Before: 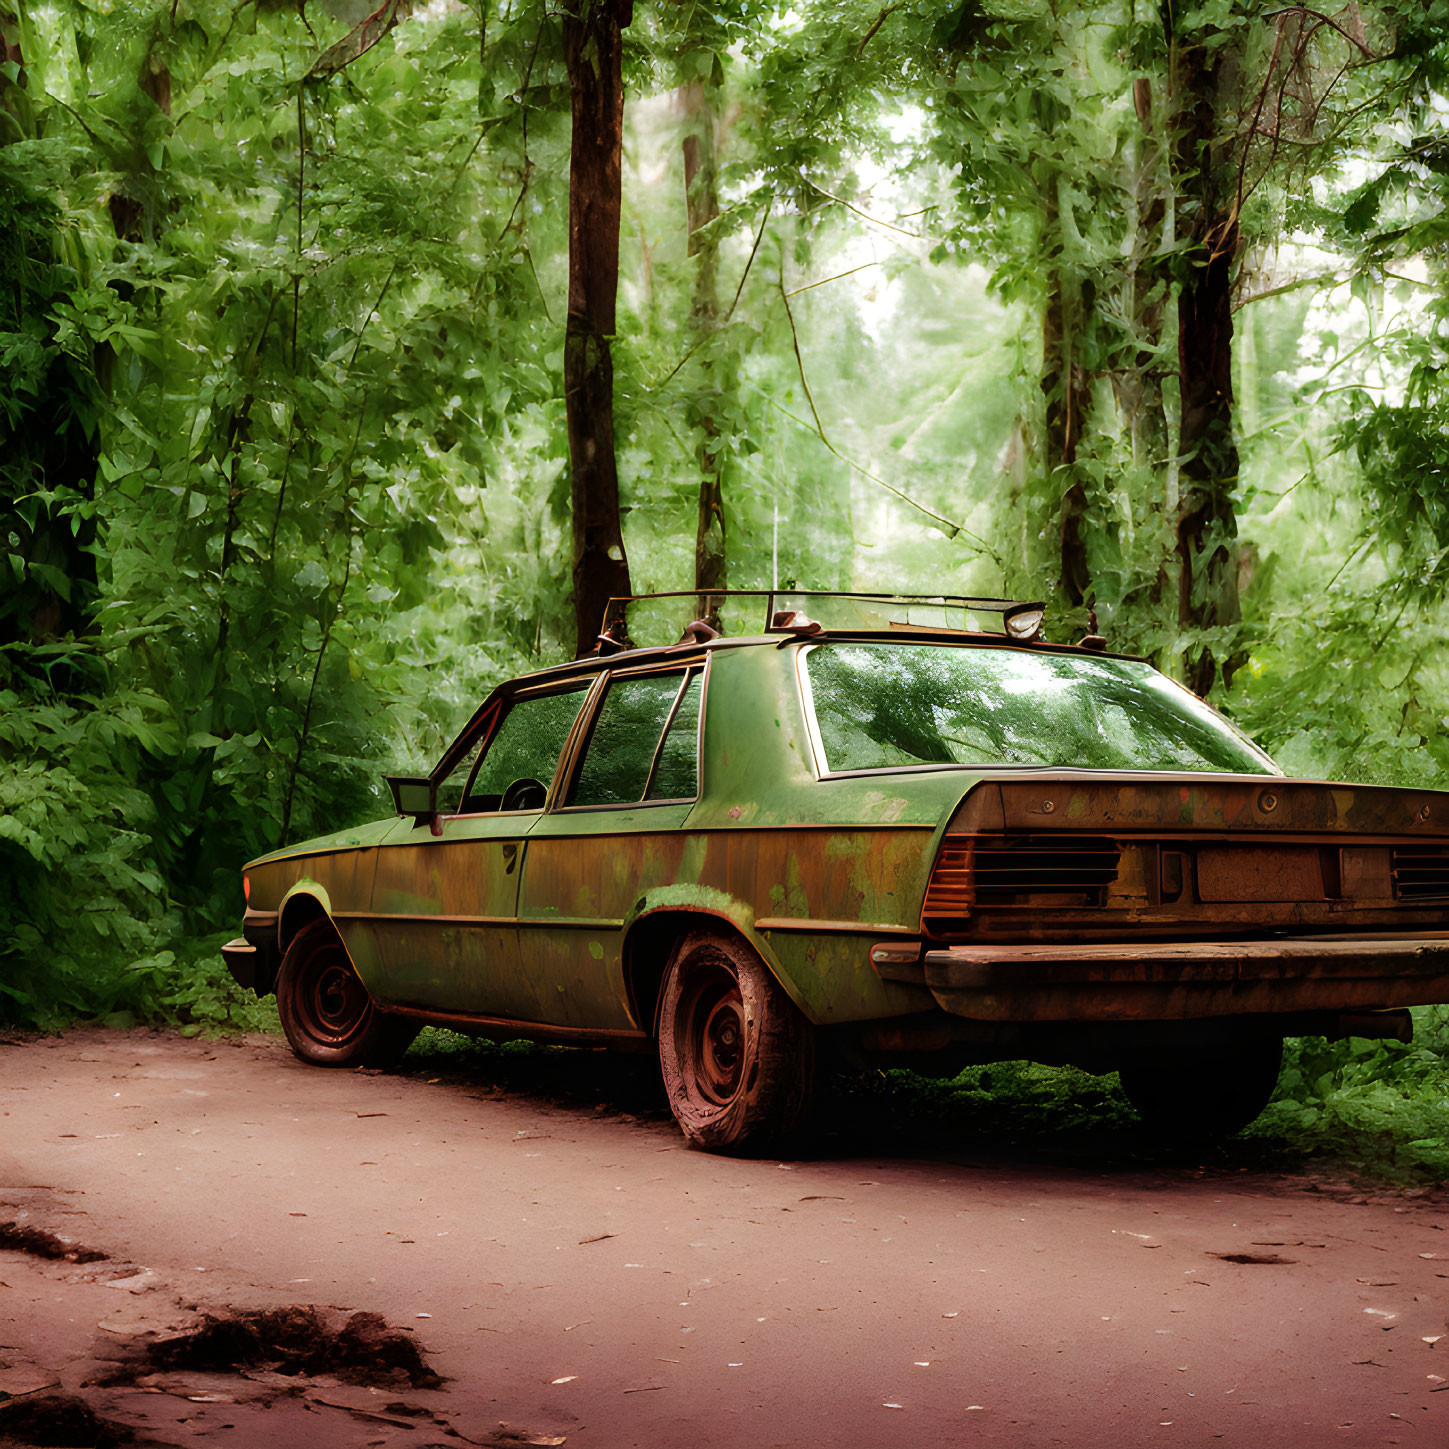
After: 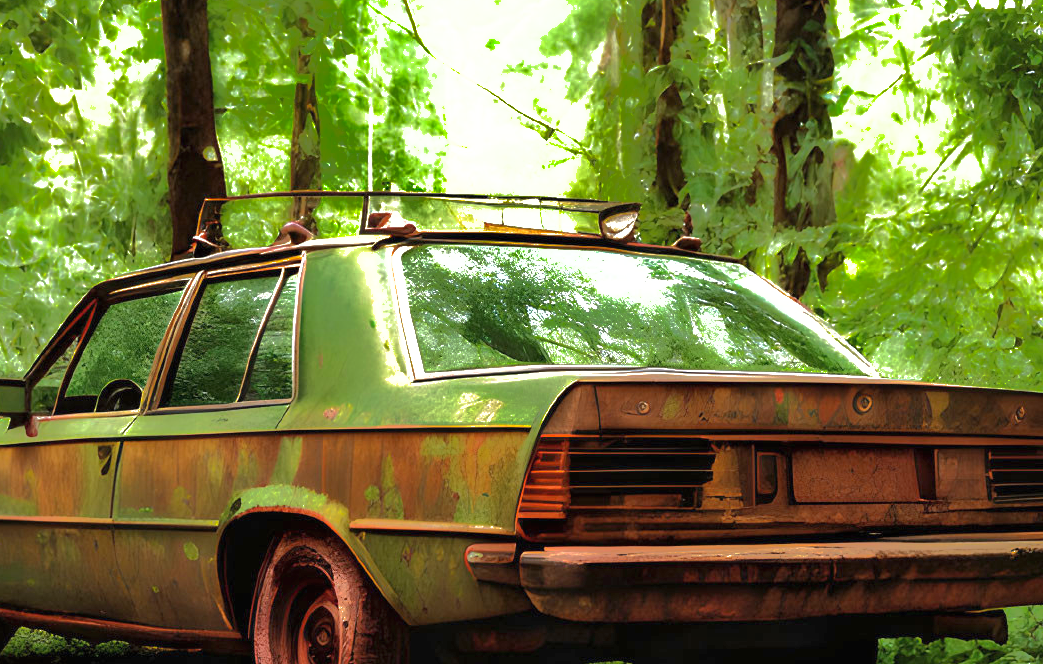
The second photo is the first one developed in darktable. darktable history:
exposure: black level correction 0, exposure 1 EV, compensate highlight preservation false
shadows and highlights: shadows 38.43, highlights -75.35
crop and rotate: left 27.957%, top 27.577%, bottom 26.531%
